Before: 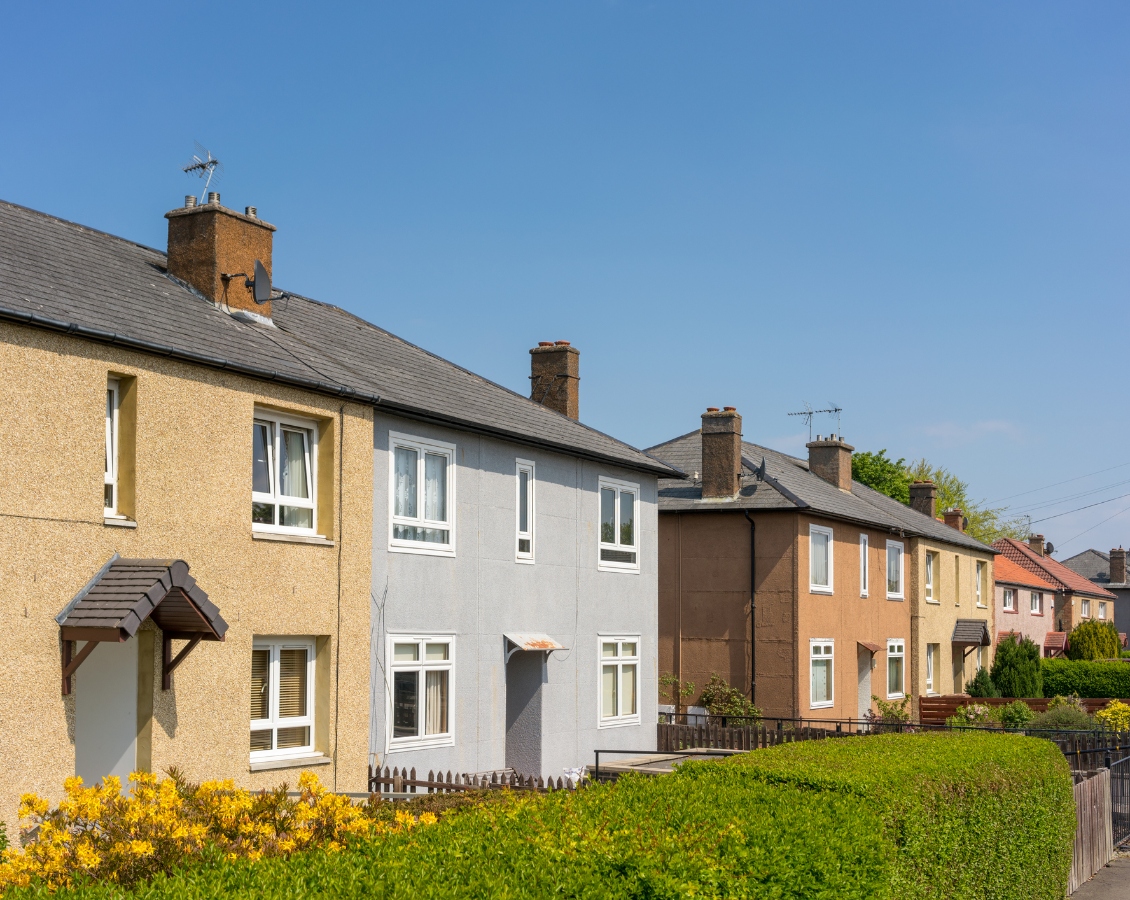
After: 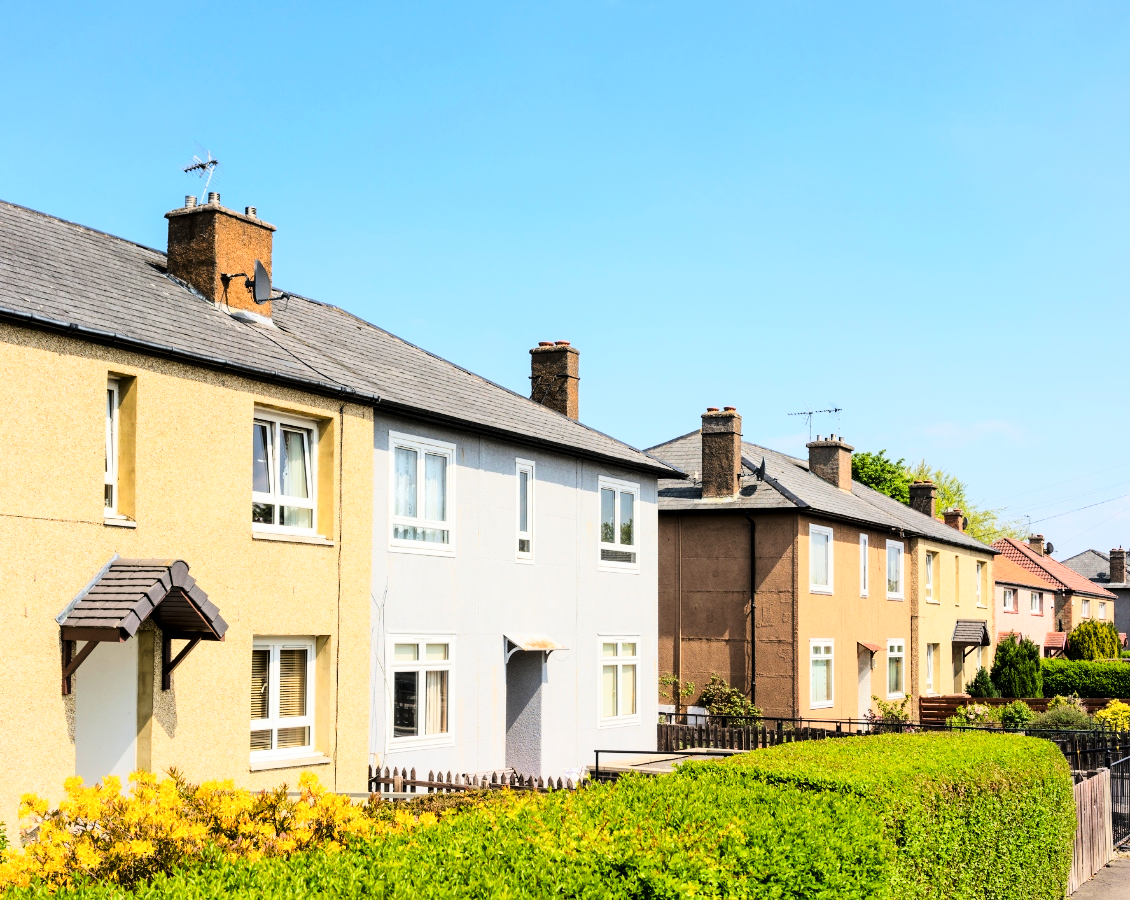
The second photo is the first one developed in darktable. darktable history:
tone curve: curves: ch0 [(0, 0) (0.004, 0) (0.133, 0.071) (0.325, 0.456) (0.832, 0.957) (1, 1)], color space Lab, linked channels, preserve colors none
contrast brightness saturation: contrast 0.14
